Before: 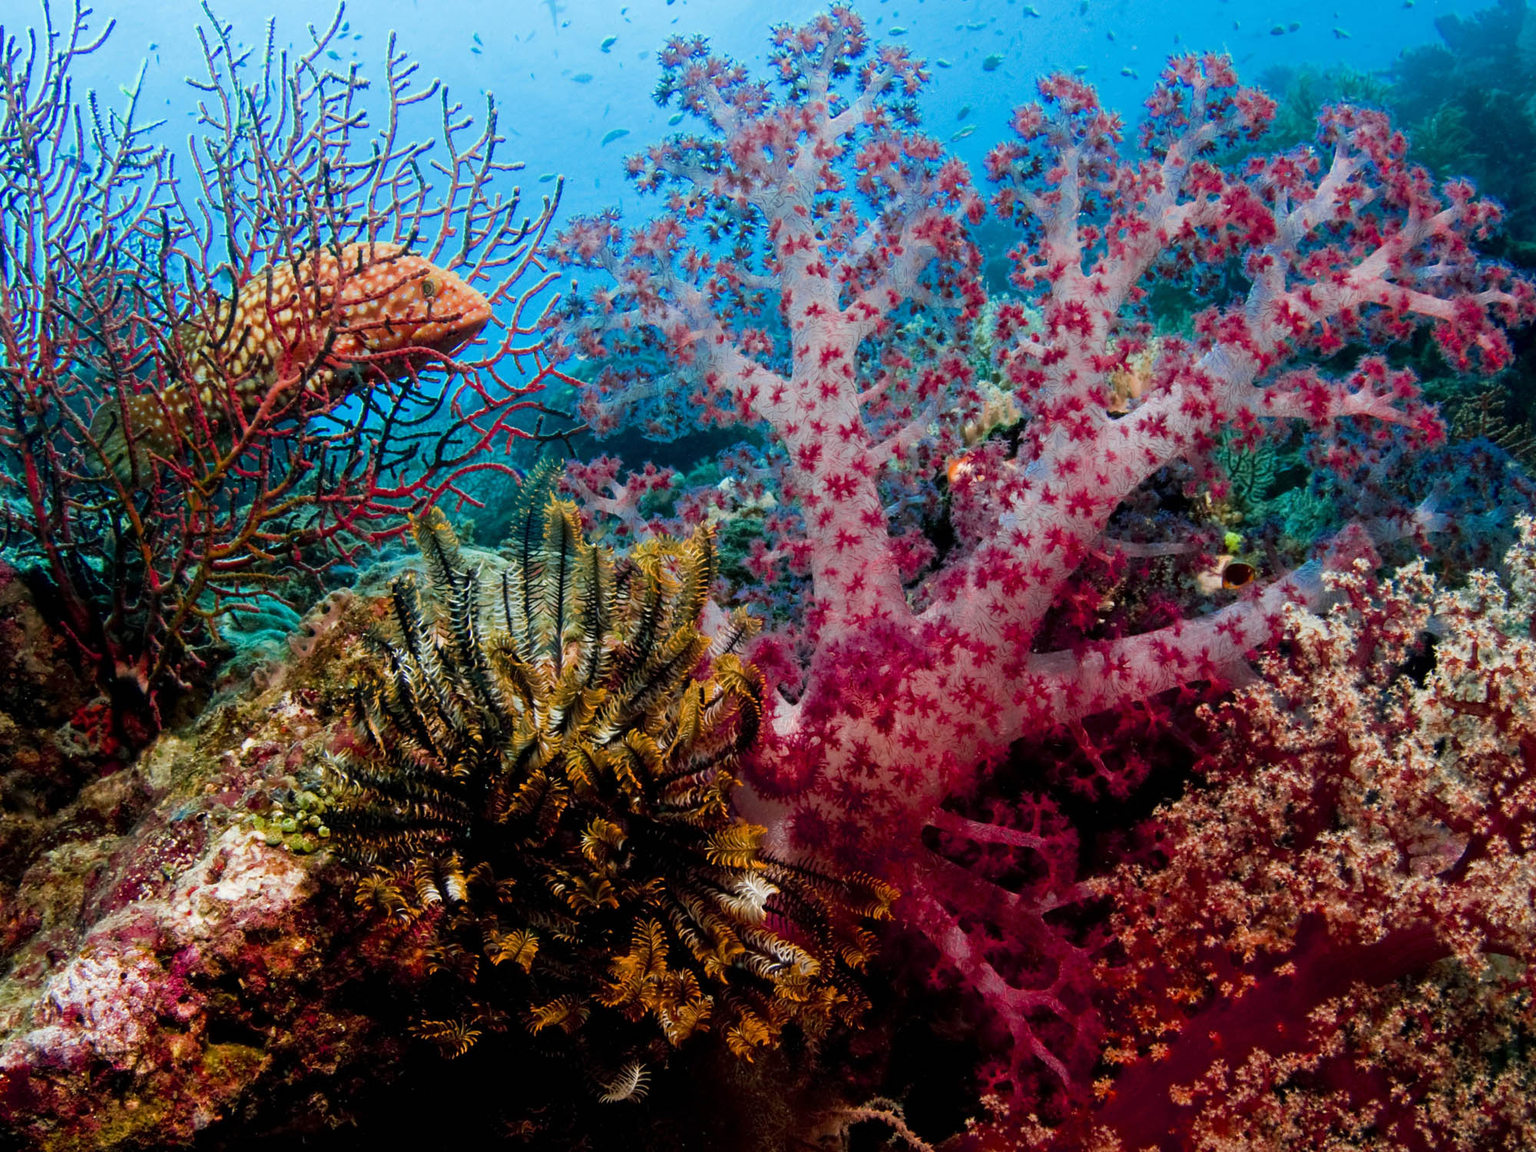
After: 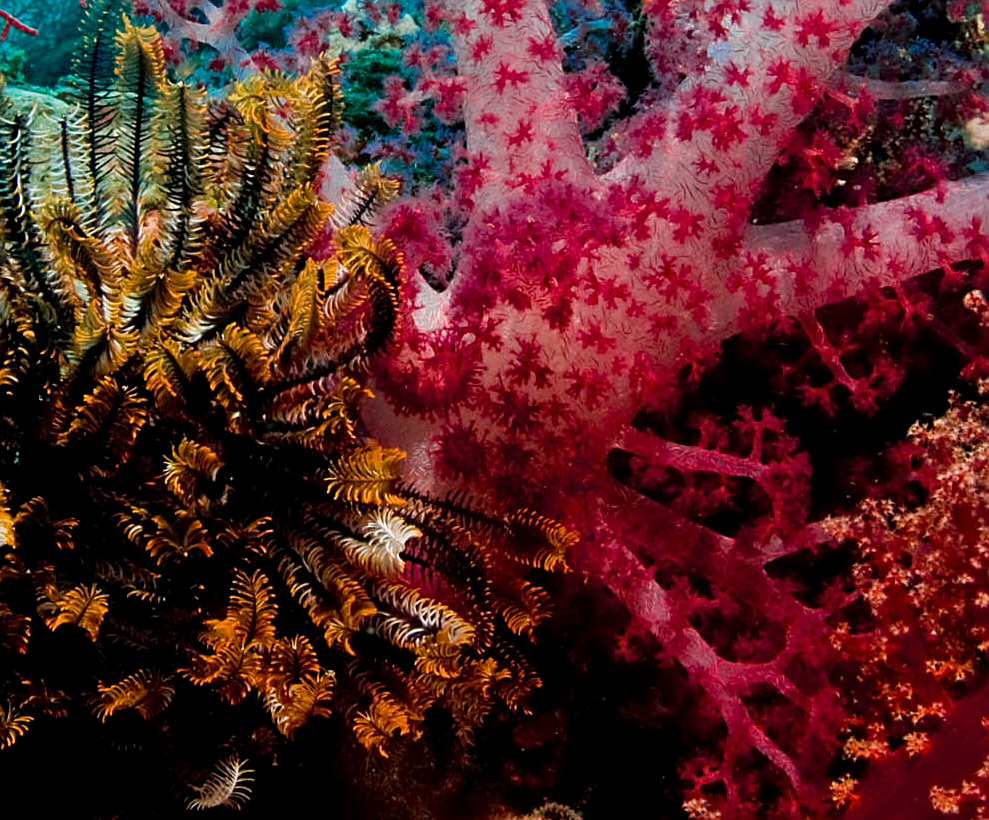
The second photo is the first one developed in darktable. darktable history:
sharpen: on, module defaults
crop: left 29.672%, top 41.786%, right 20.851%, bottom 3.487%
